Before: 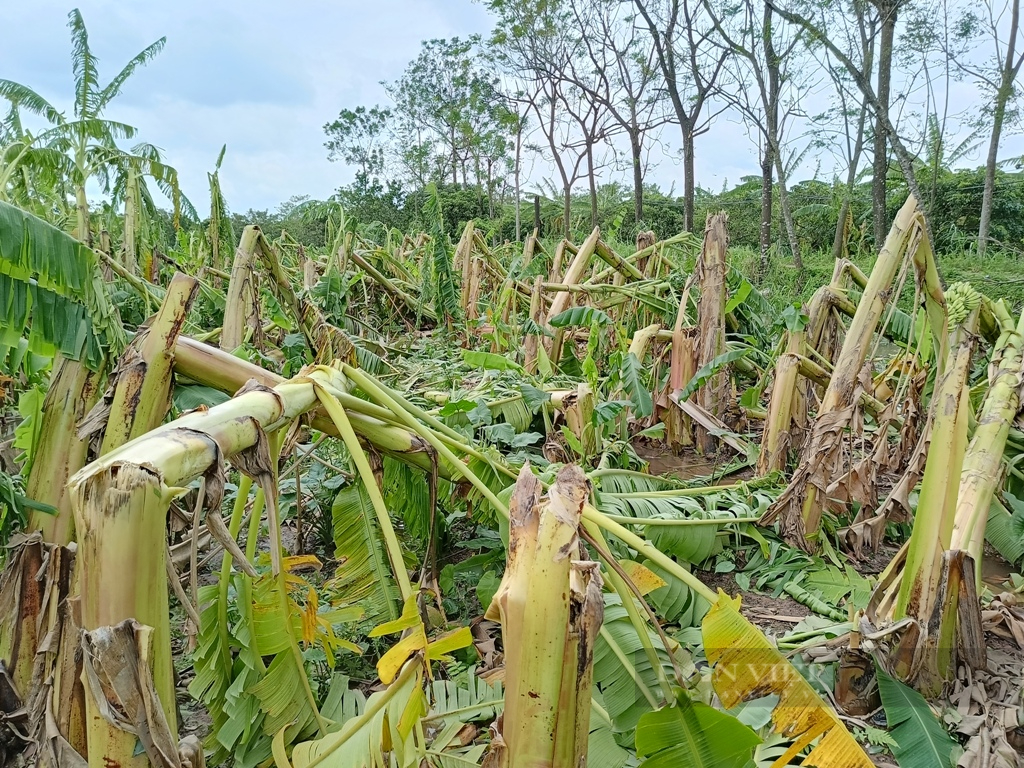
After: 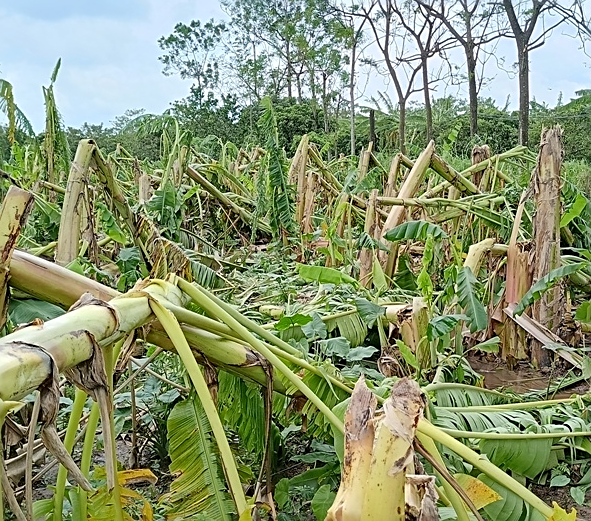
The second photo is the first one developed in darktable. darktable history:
sharpen: on, module defaults
crop: left 16.205%, top 11.236%, right 26.066%, bottom 20.813%
